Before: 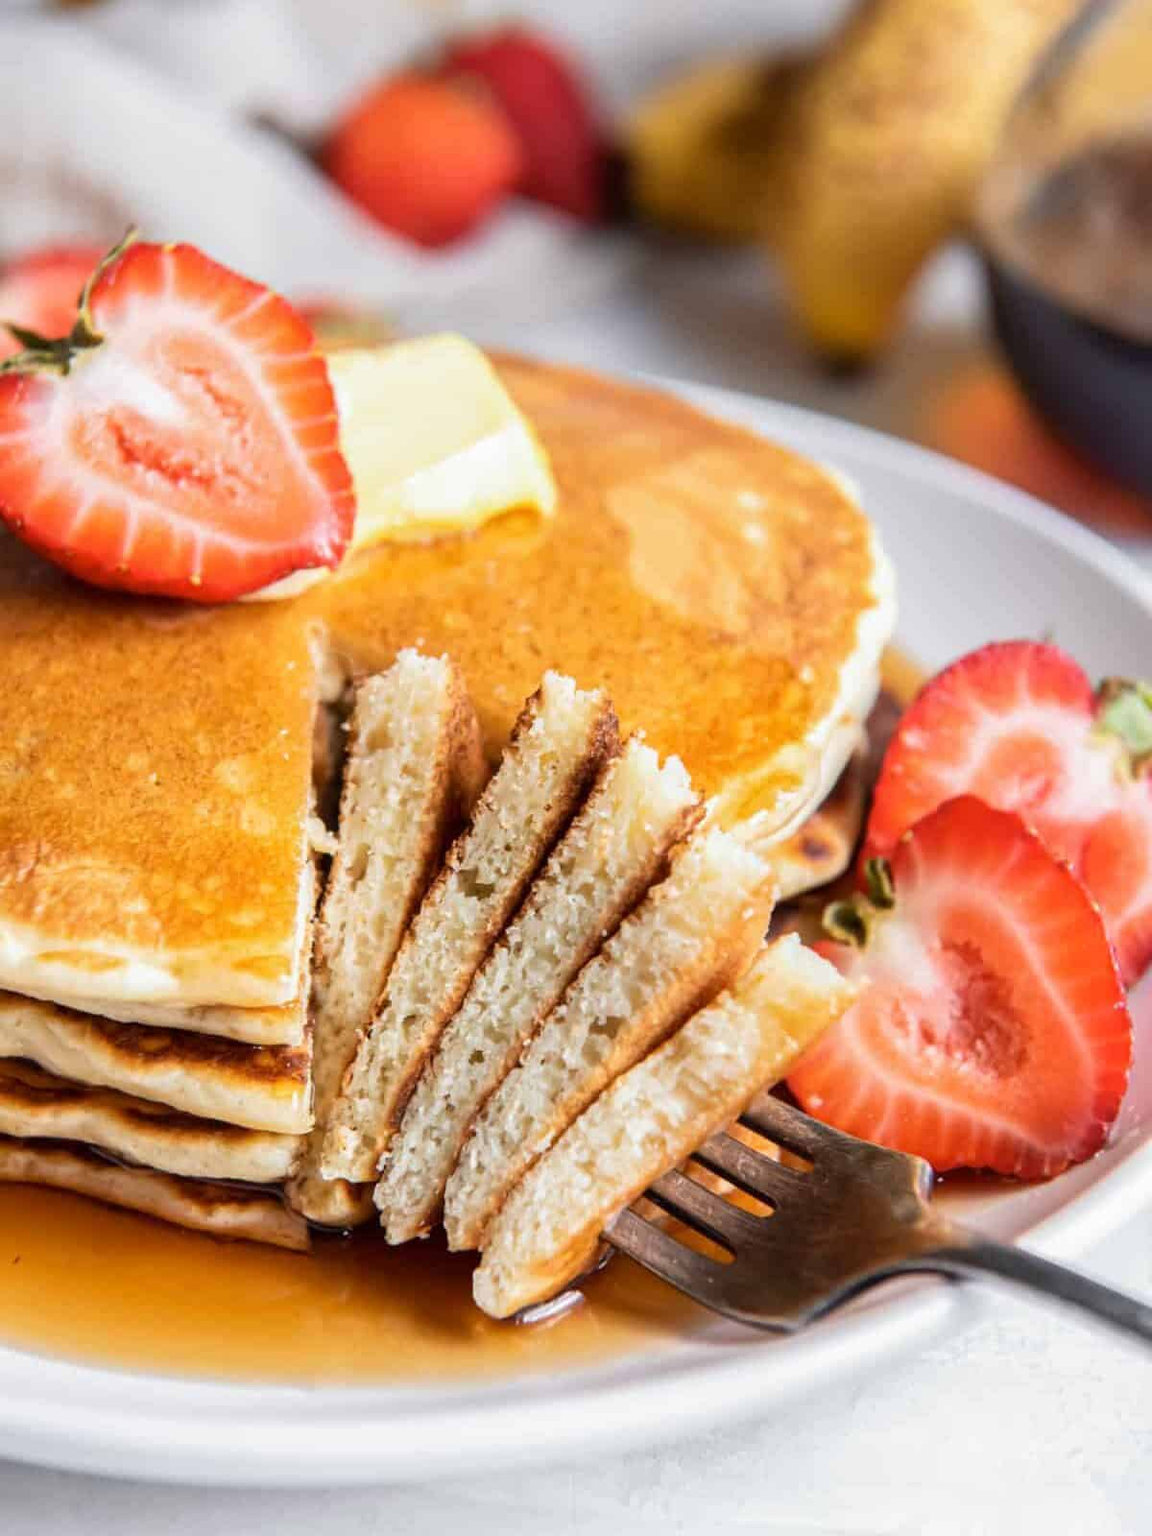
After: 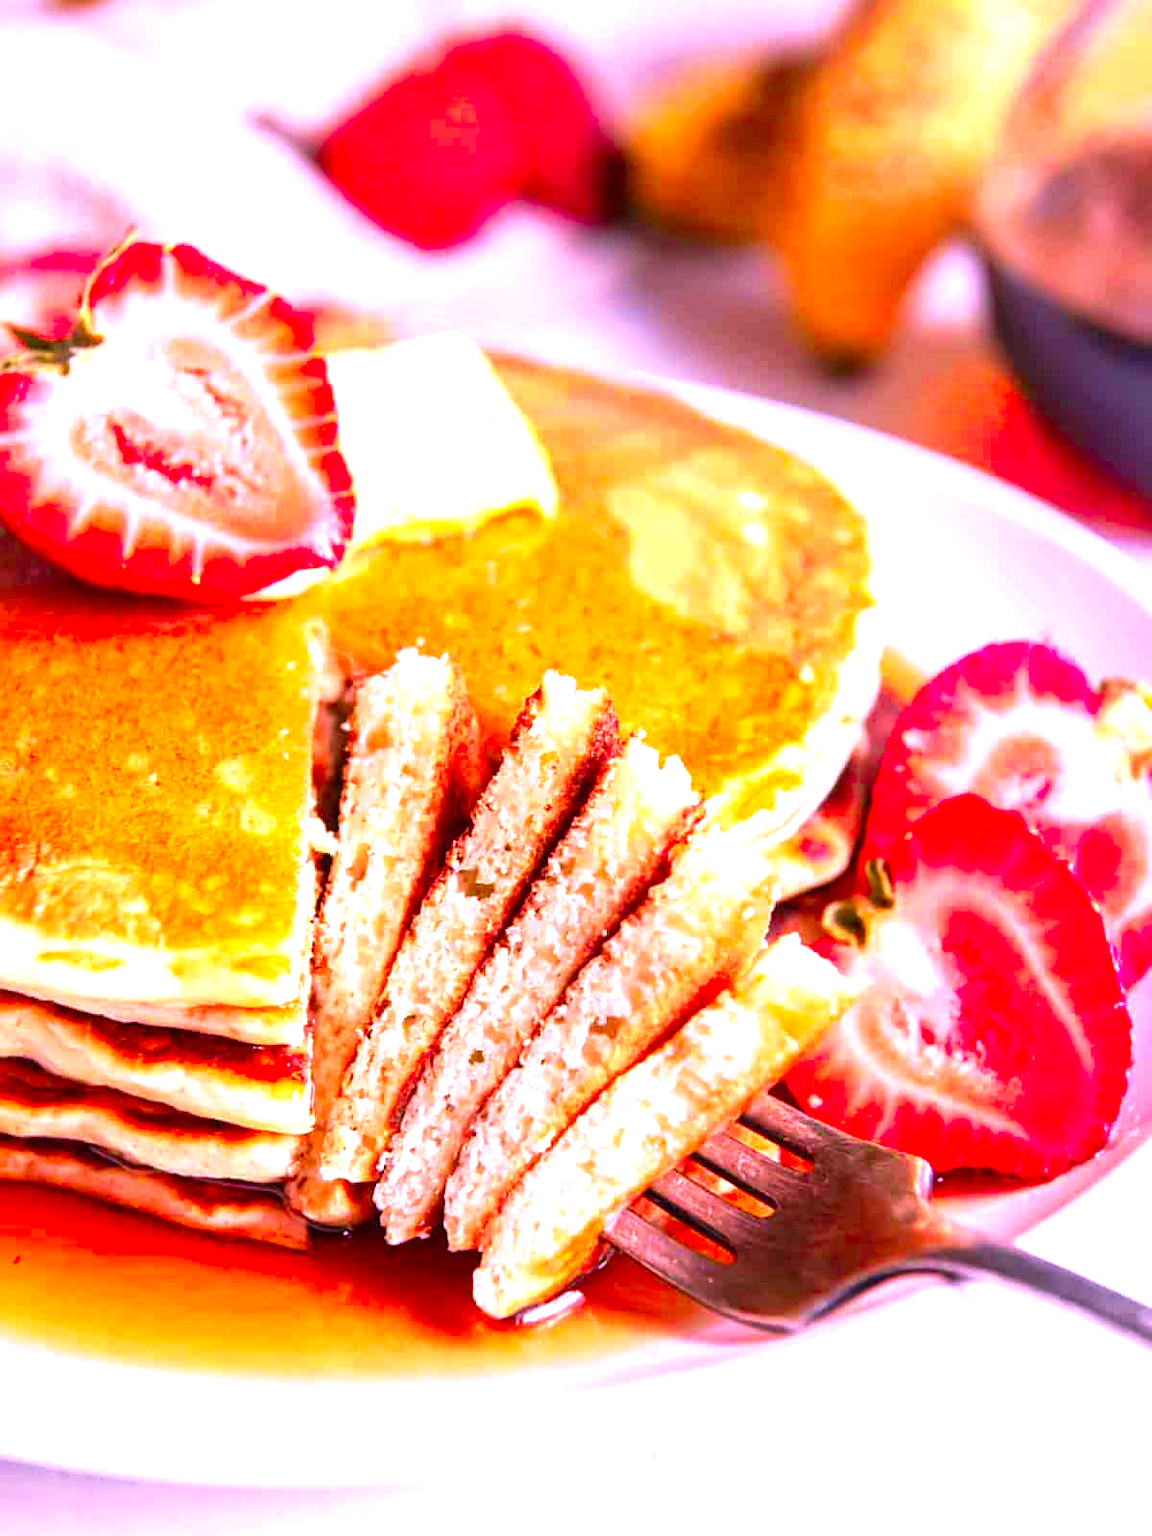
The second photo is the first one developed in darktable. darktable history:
velvia: on, module defaults
sharpen: amount 0.206
exposure: exposure 1 EV, compensate exposure bias true, compensate highlight preservation false
color correction: highlights a* 19.33, highlights b* -11.77, saturation 1.64
